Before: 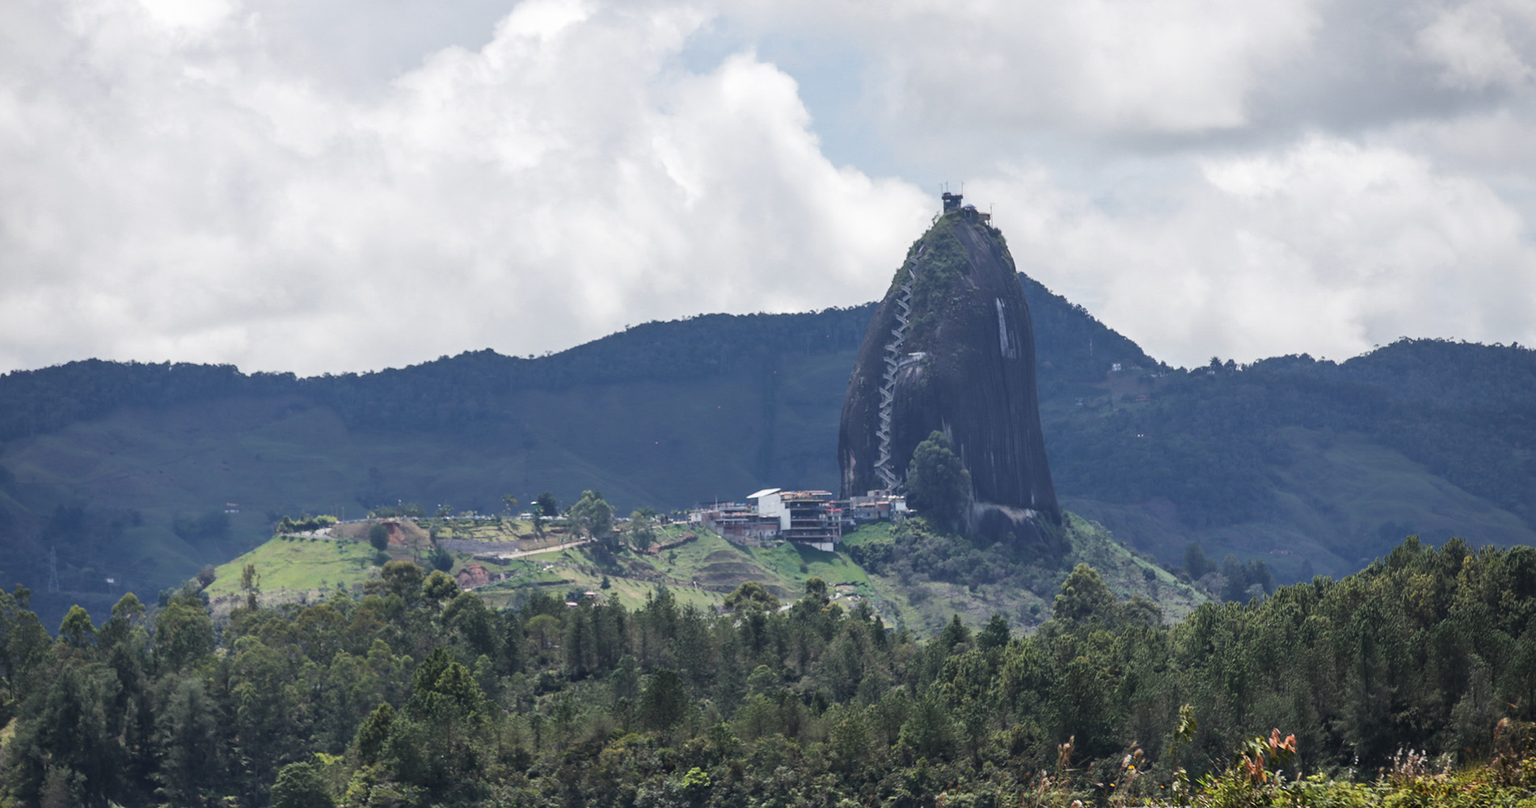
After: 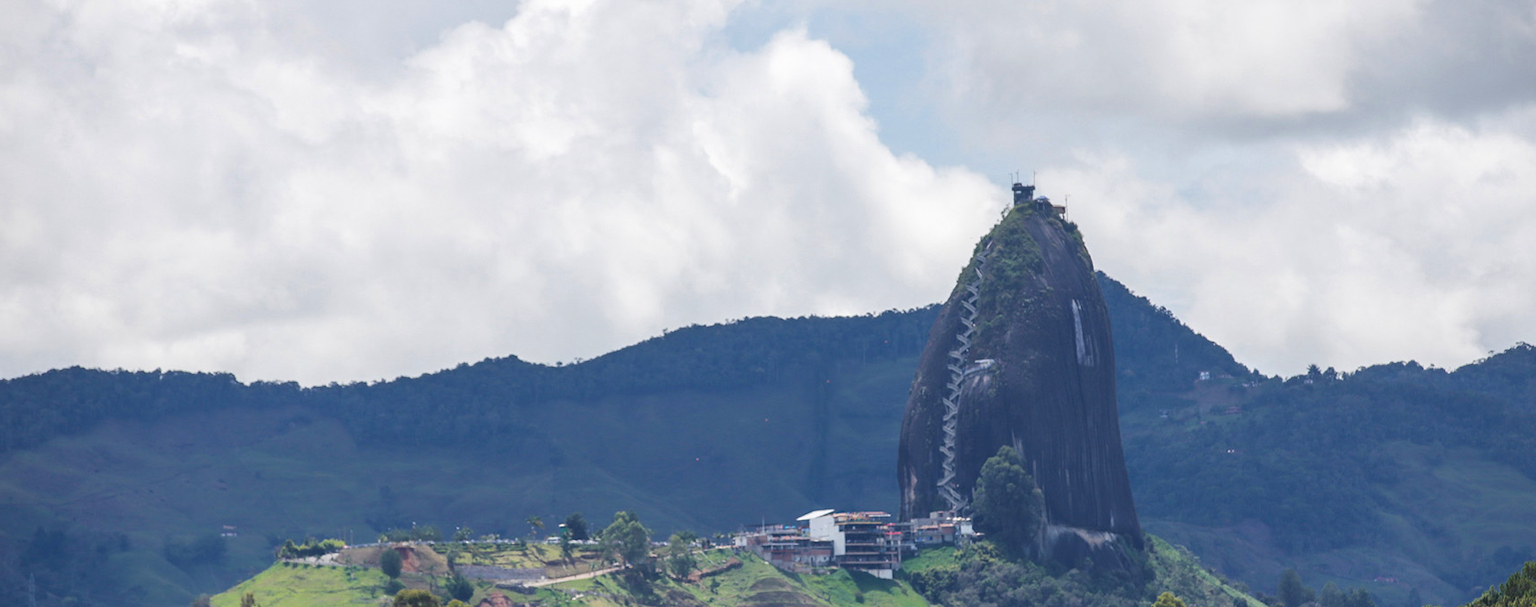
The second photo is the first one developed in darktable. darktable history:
color balance rgb: power › hue 71.64°, perceptual saturation grading › global saturation 30.696%
crop: left 1.595%, top 3.394%, right 7.67%, bottom 28.501%
color zones: curves: ch1 [(0.077, 0.436) (0.25, 0.5) (0.75, 0.5)]
